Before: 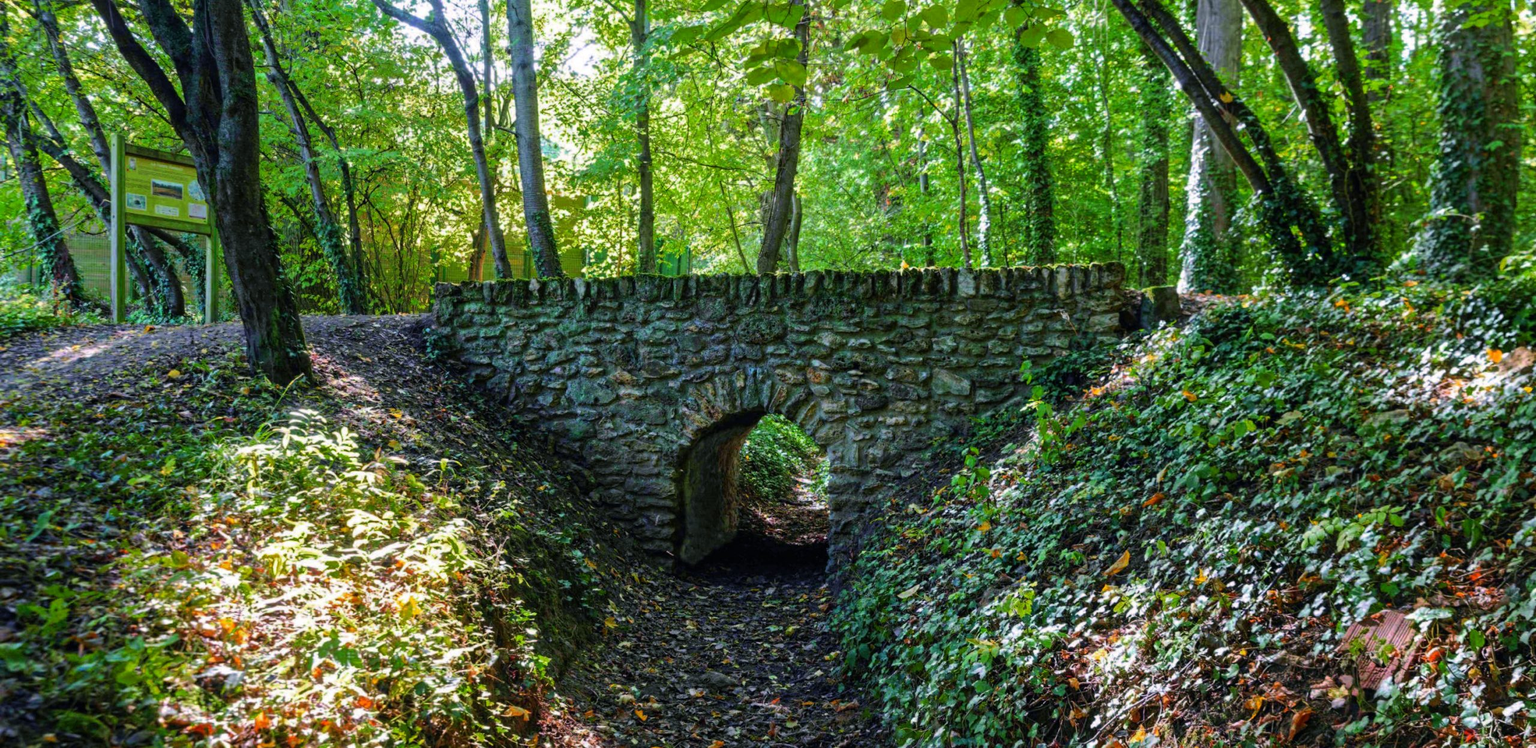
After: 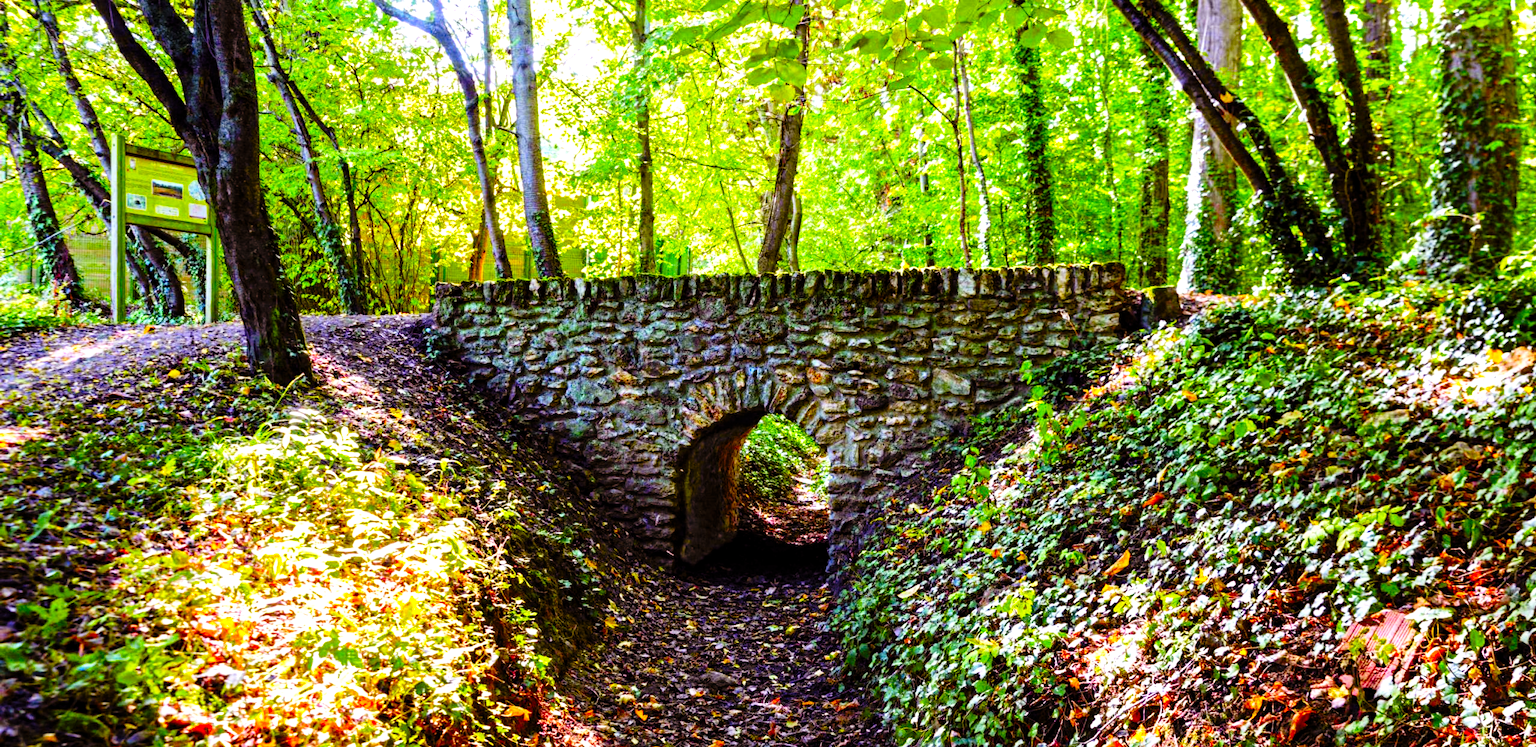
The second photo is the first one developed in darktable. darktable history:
rgb levels: mode RGB, independent channels, levels [[0, 0.474, 1], [0, 0.5, 1], [0, 0.5, 1]]
base curve: curves: ch0 [(0, 0) (0.028, 0.03) (0.105, 0.232) (0.387, 0.748) (0.754, 0.968) (1, 1)], fusion 1, exposure shift 0.576, preserve colors none
color contrast: green-magenta contrast 1.55, blue-yellow contrast 1.83
levels: levels [0.029, 0.545, 0.971]
